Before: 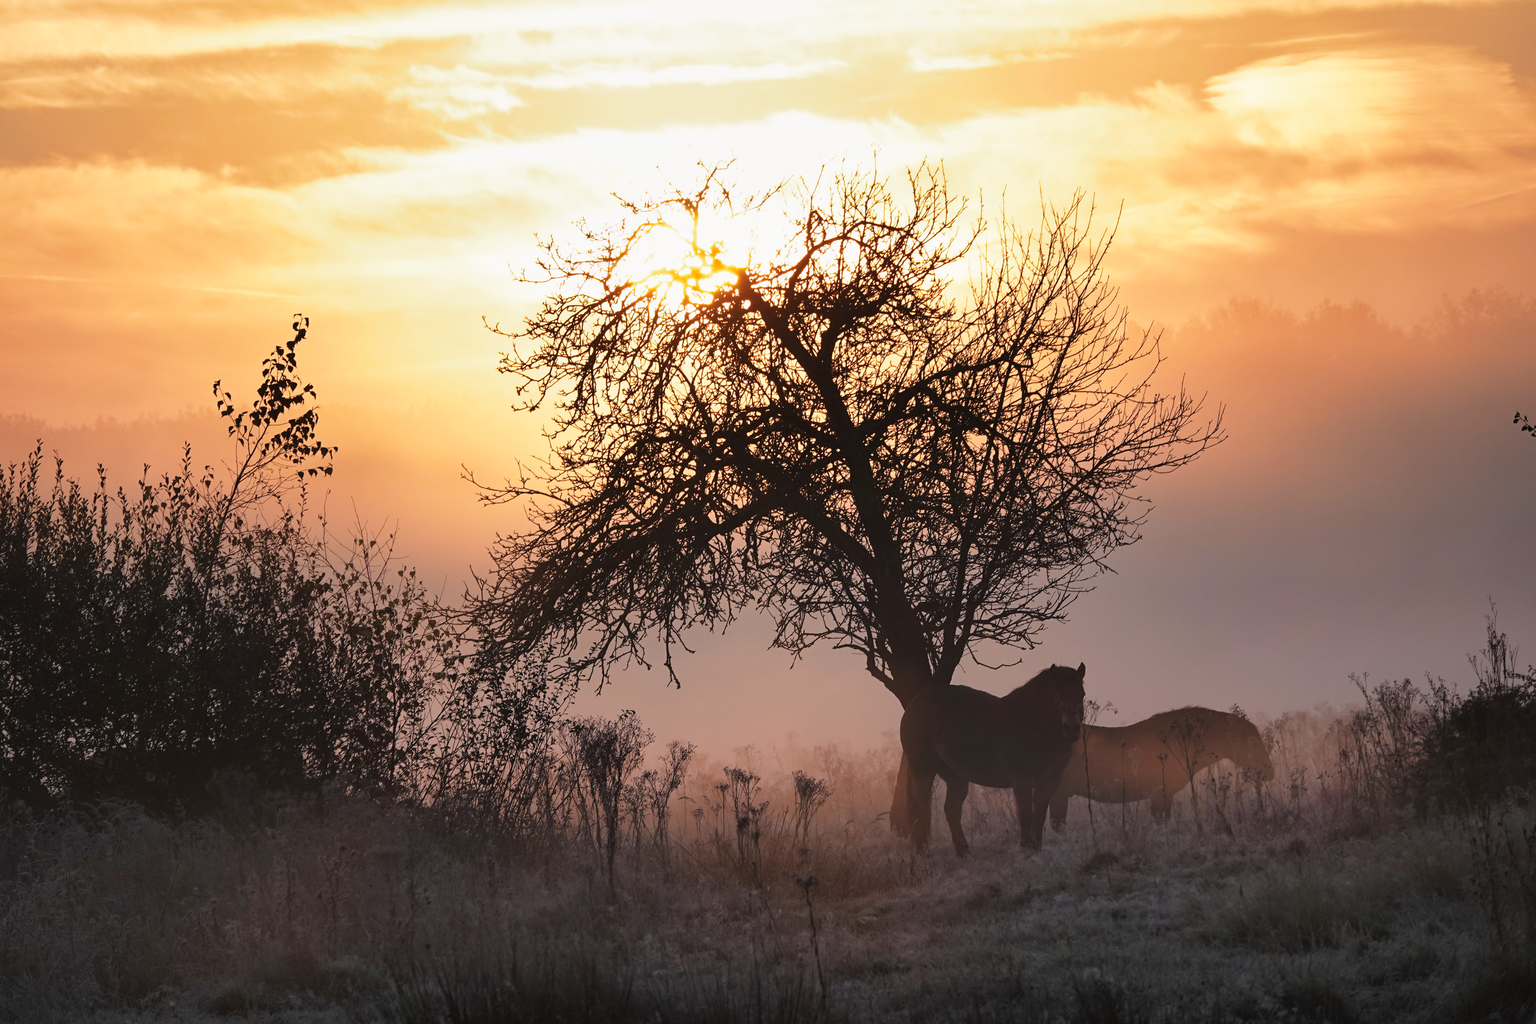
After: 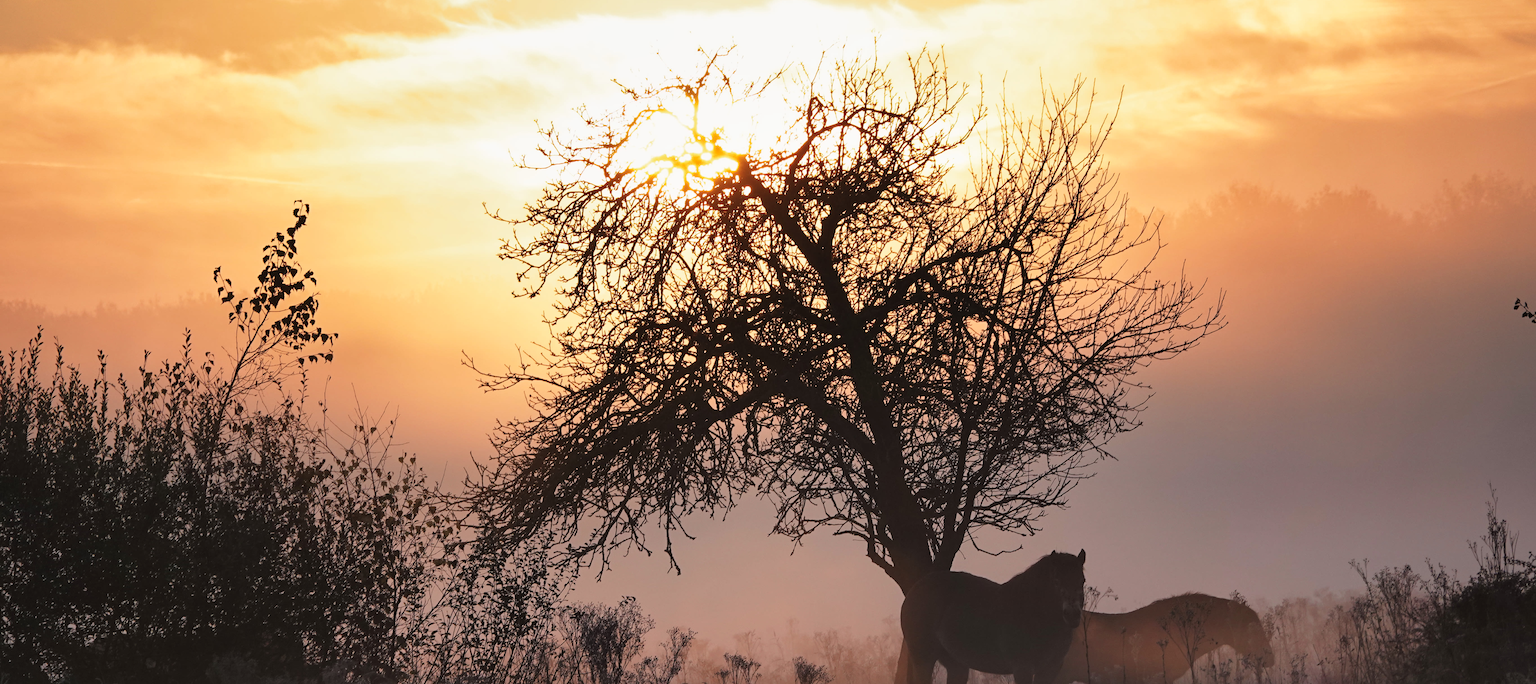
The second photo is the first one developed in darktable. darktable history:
crop: top 11.148%, bottom 21.954%
